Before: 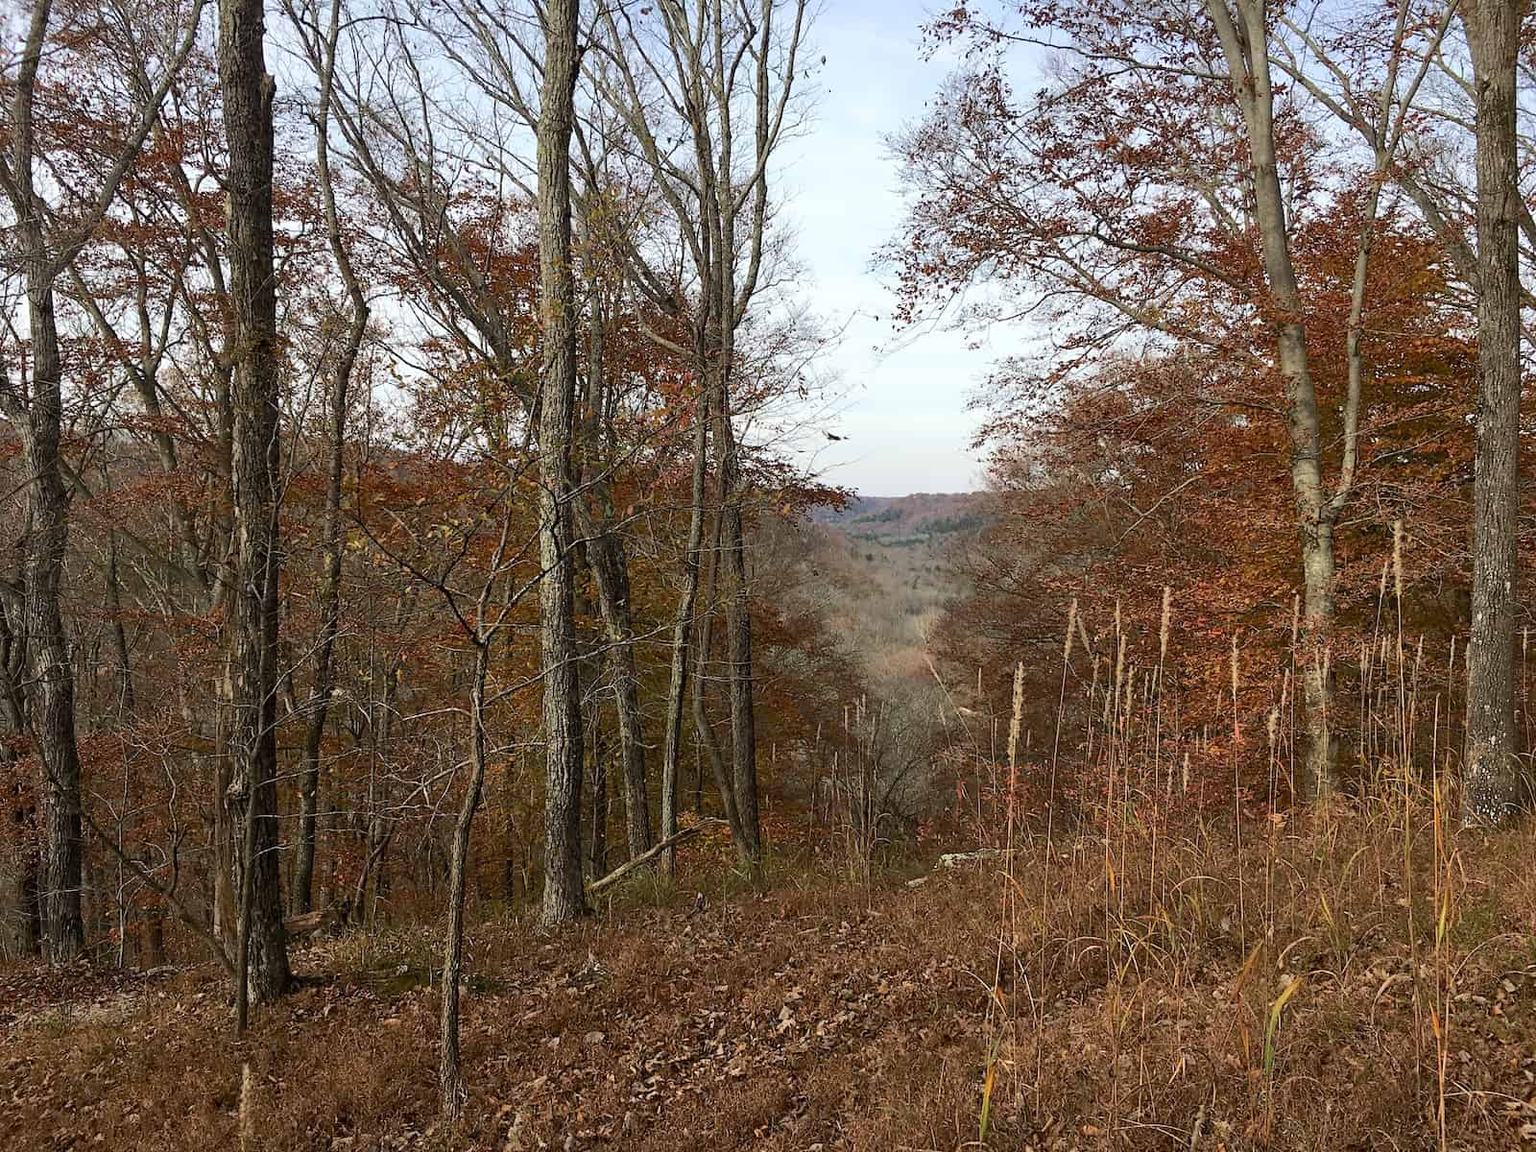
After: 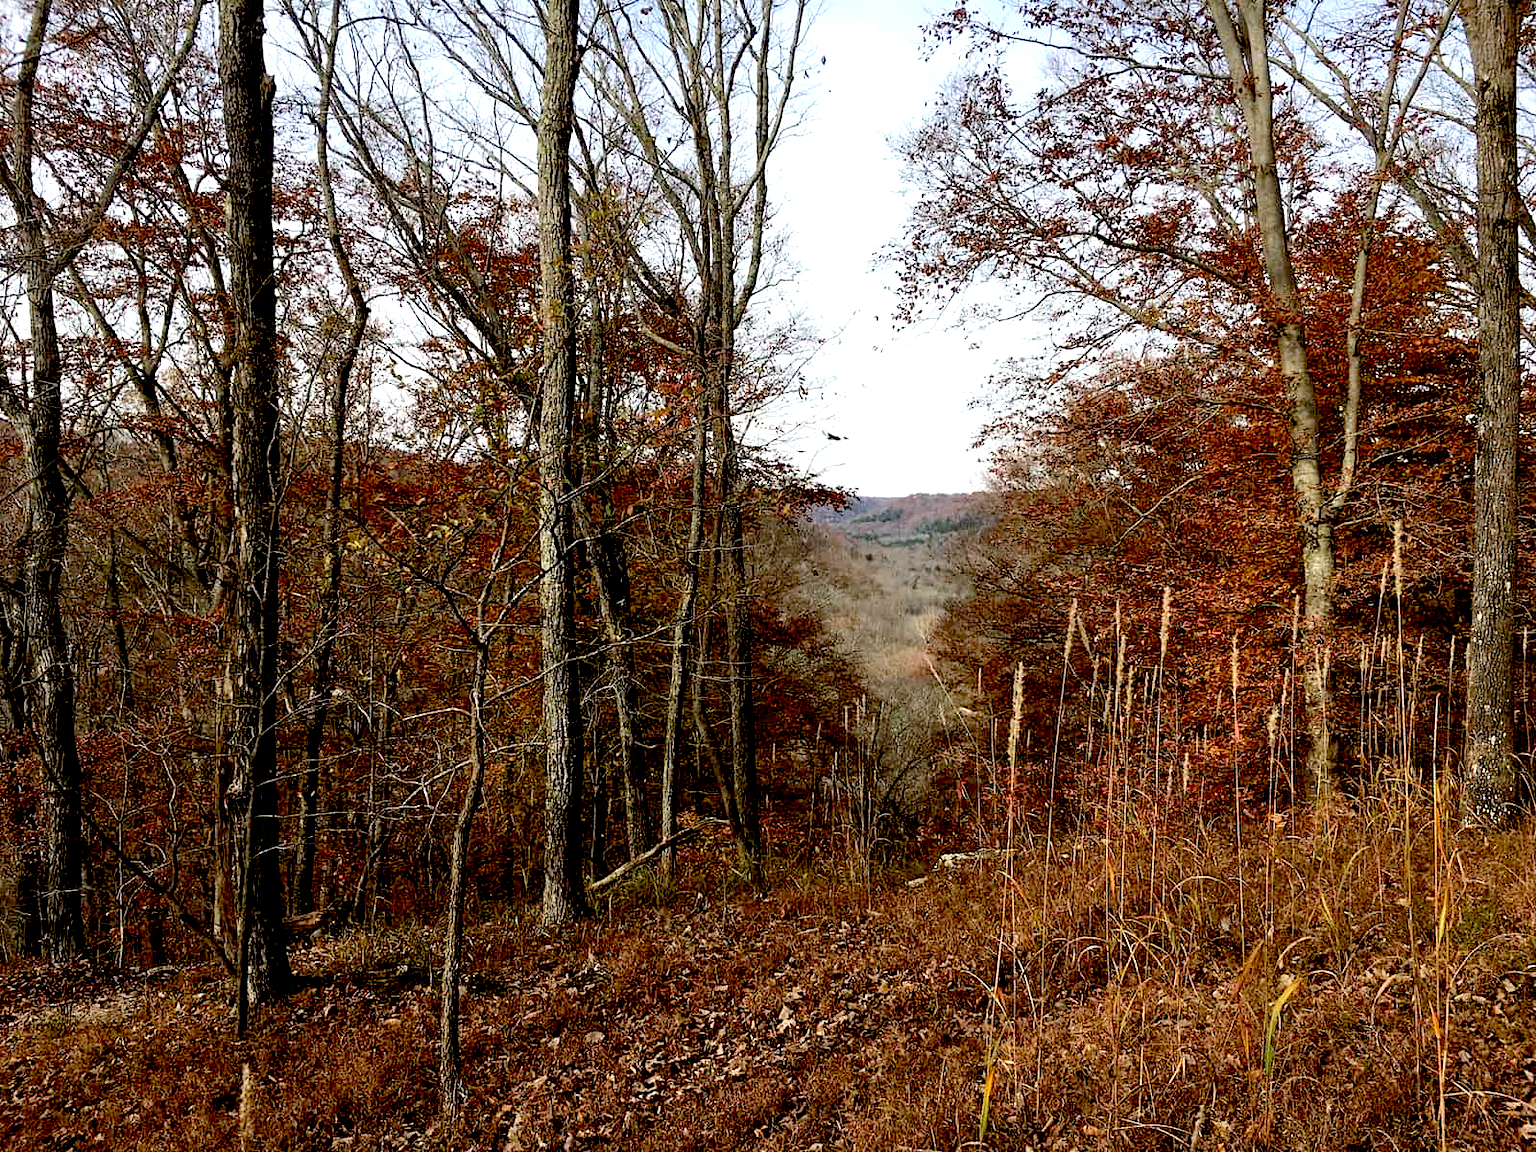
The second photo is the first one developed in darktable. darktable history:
exposure: black level correction 0.04, exposure 0.499 EV, compensate highlight preservation false
